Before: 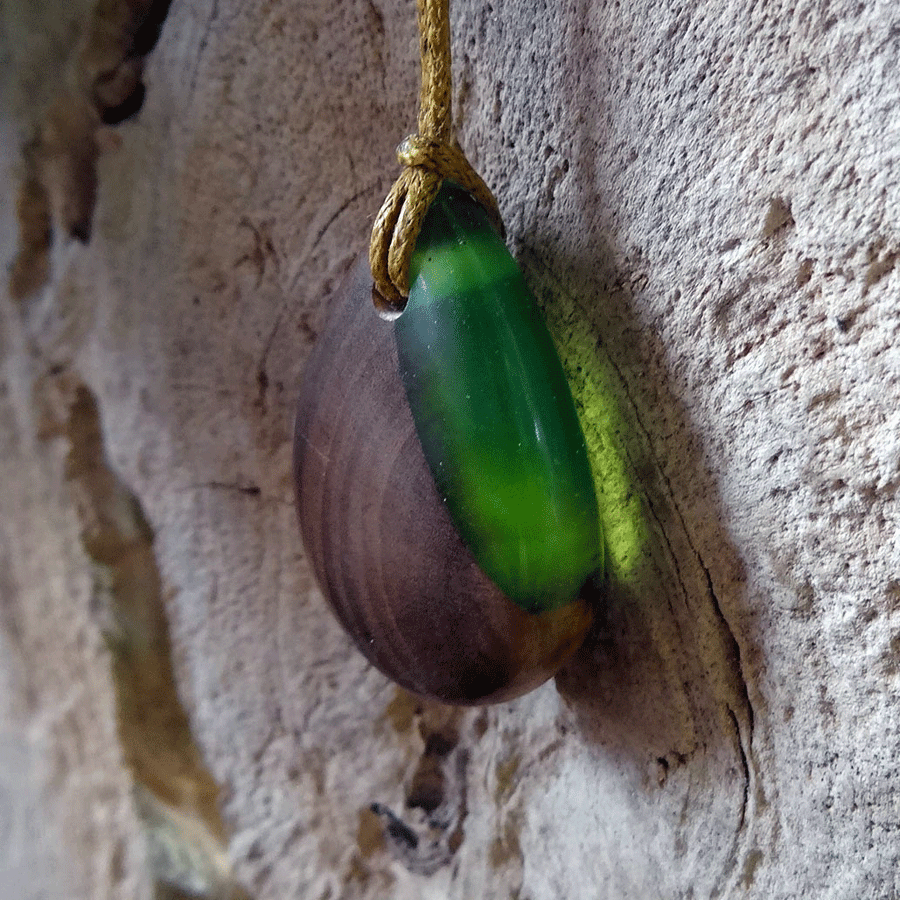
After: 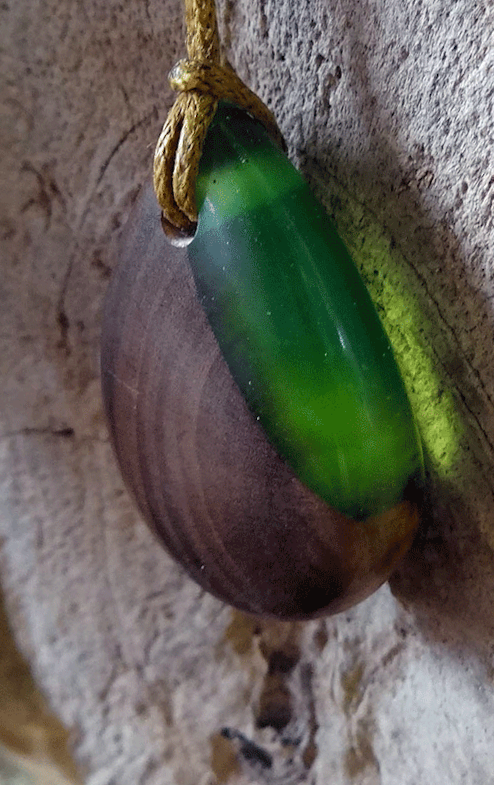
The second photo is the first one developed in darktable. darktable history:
crop and rotate: angle 0.02°, left 24.353%, top 13.219%, right 26.156%, bottom 8.224%
rotate and perspective: rotation -6.83°, automatic cropping off
